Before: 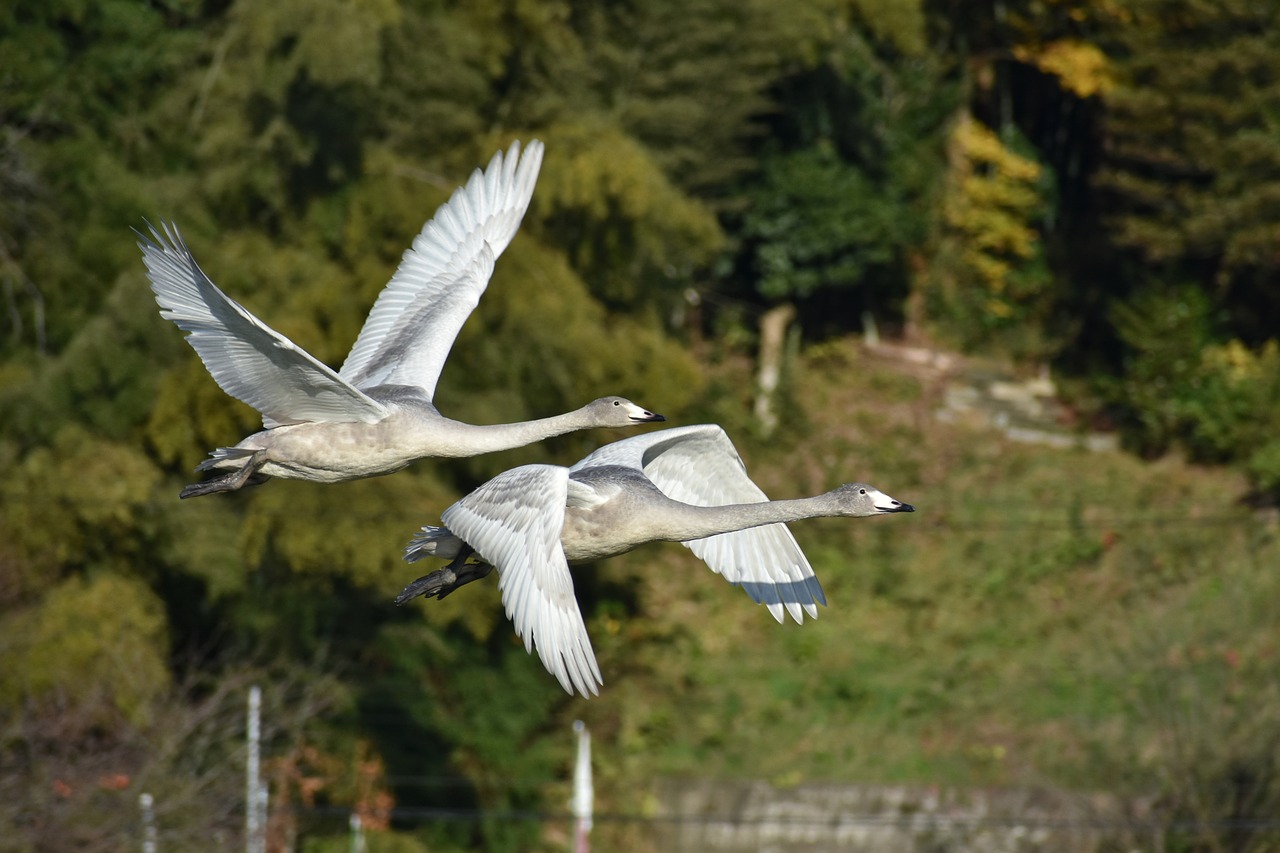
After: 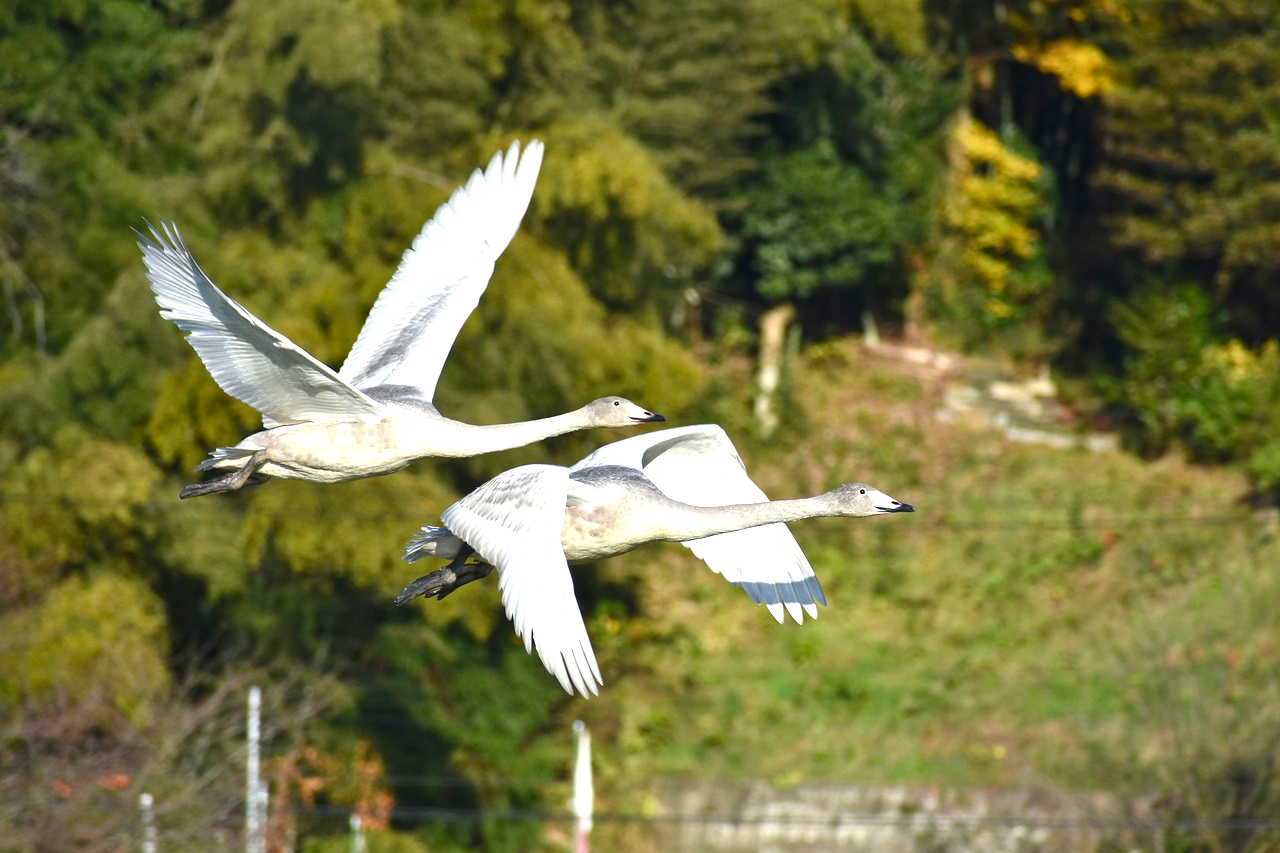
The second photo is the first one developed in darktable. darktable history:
exposure: black level correction 0, exposure 1 EV, compensate highlight preservation false
color balance rgb: perceptual saturation grading › global saturation 1.034%, perceptual saturation grading › highlights -1.632%, perceptual saturation grading › mid-tones 3.362%, perceptual saturation grading › shadows 8.27%, global vibrance 20%
